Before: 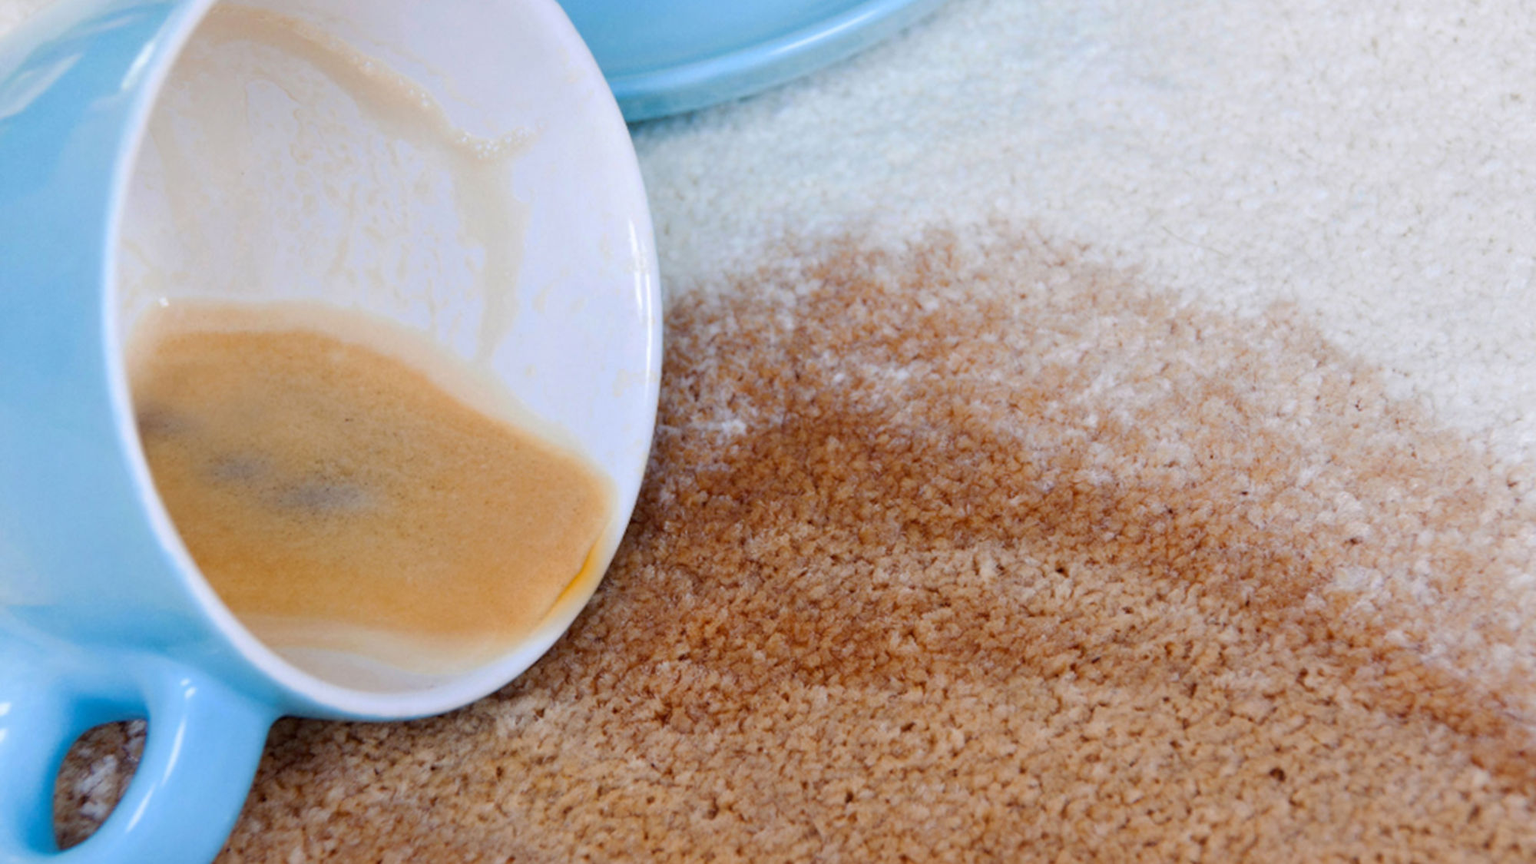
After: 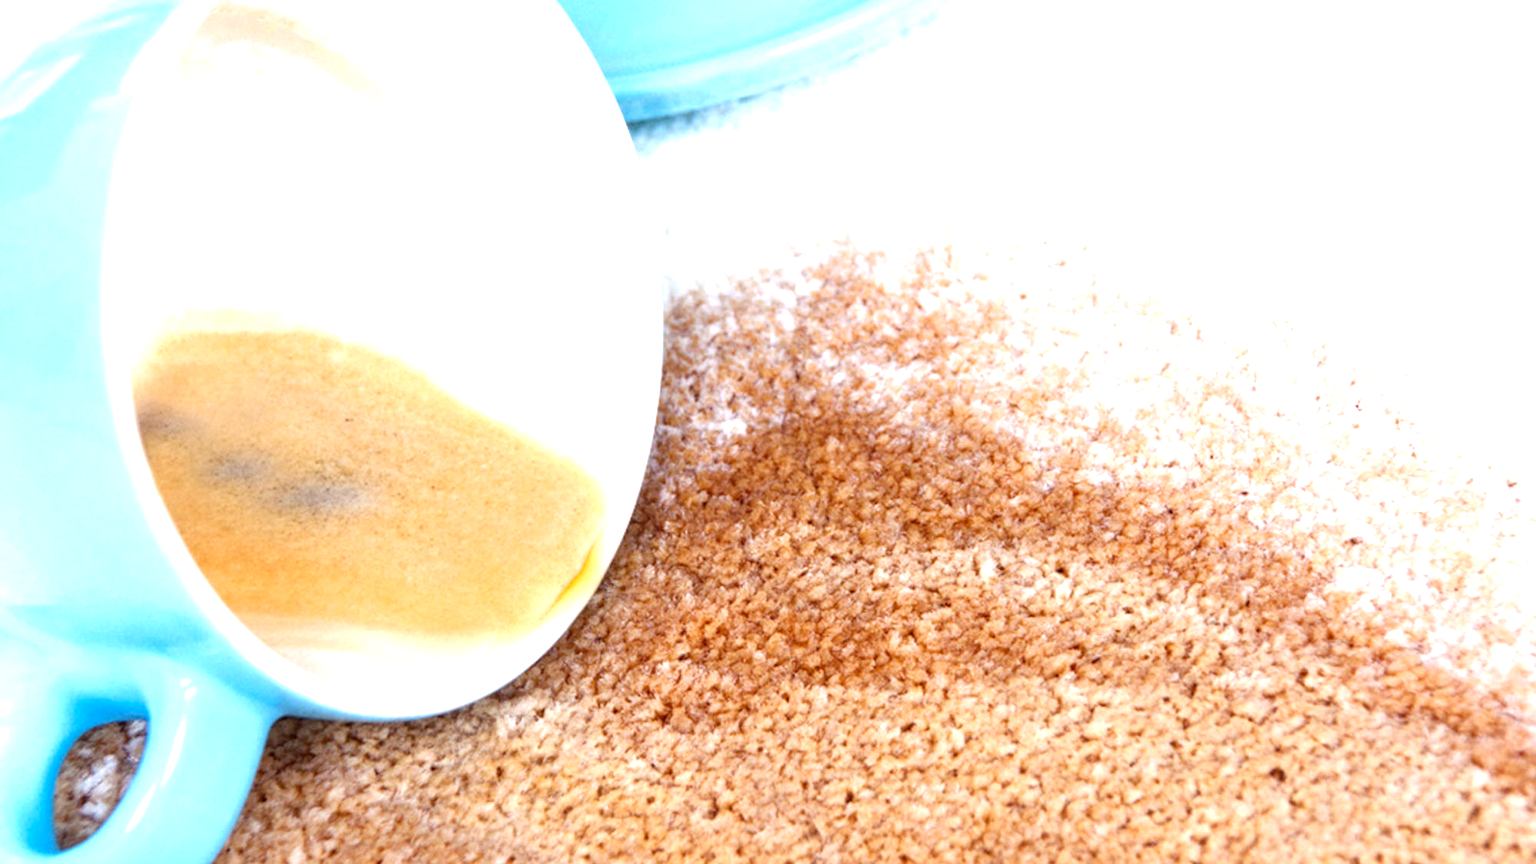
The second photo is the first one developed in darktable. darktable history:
local contrast: detail 130%
exposure: black level correction 0, exposure 1.379 EV, compensate exposure bias true, compensate highlight preservation false
